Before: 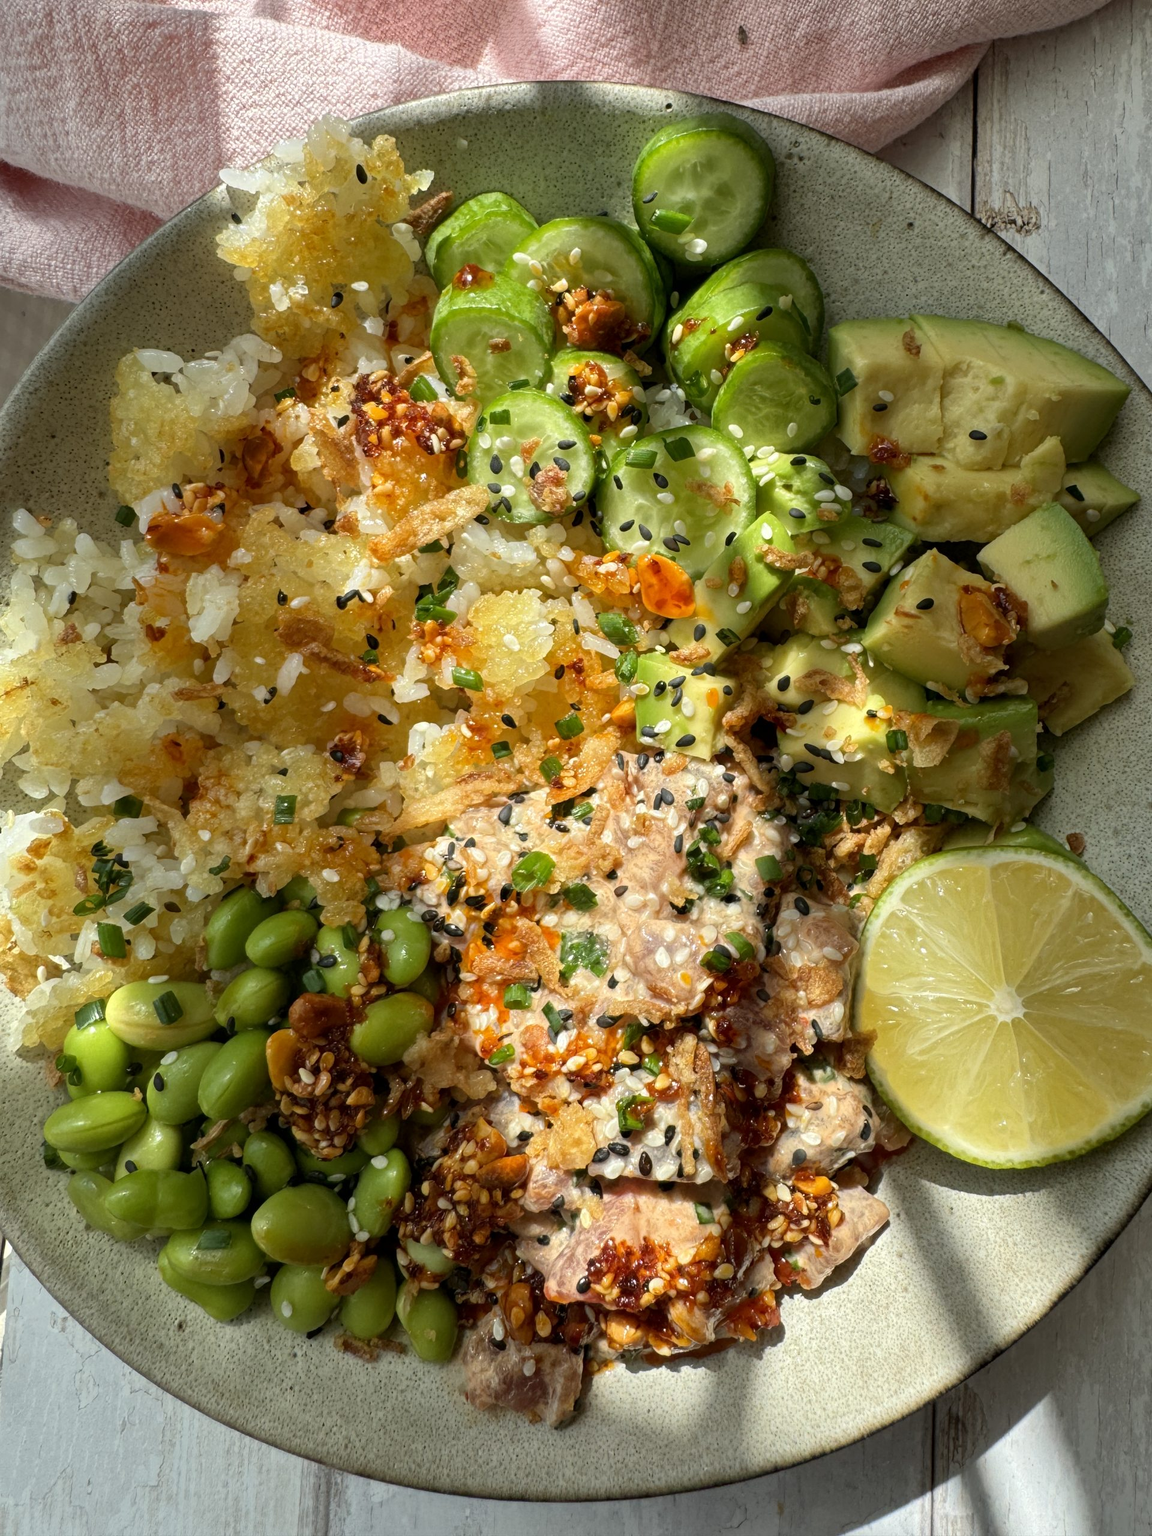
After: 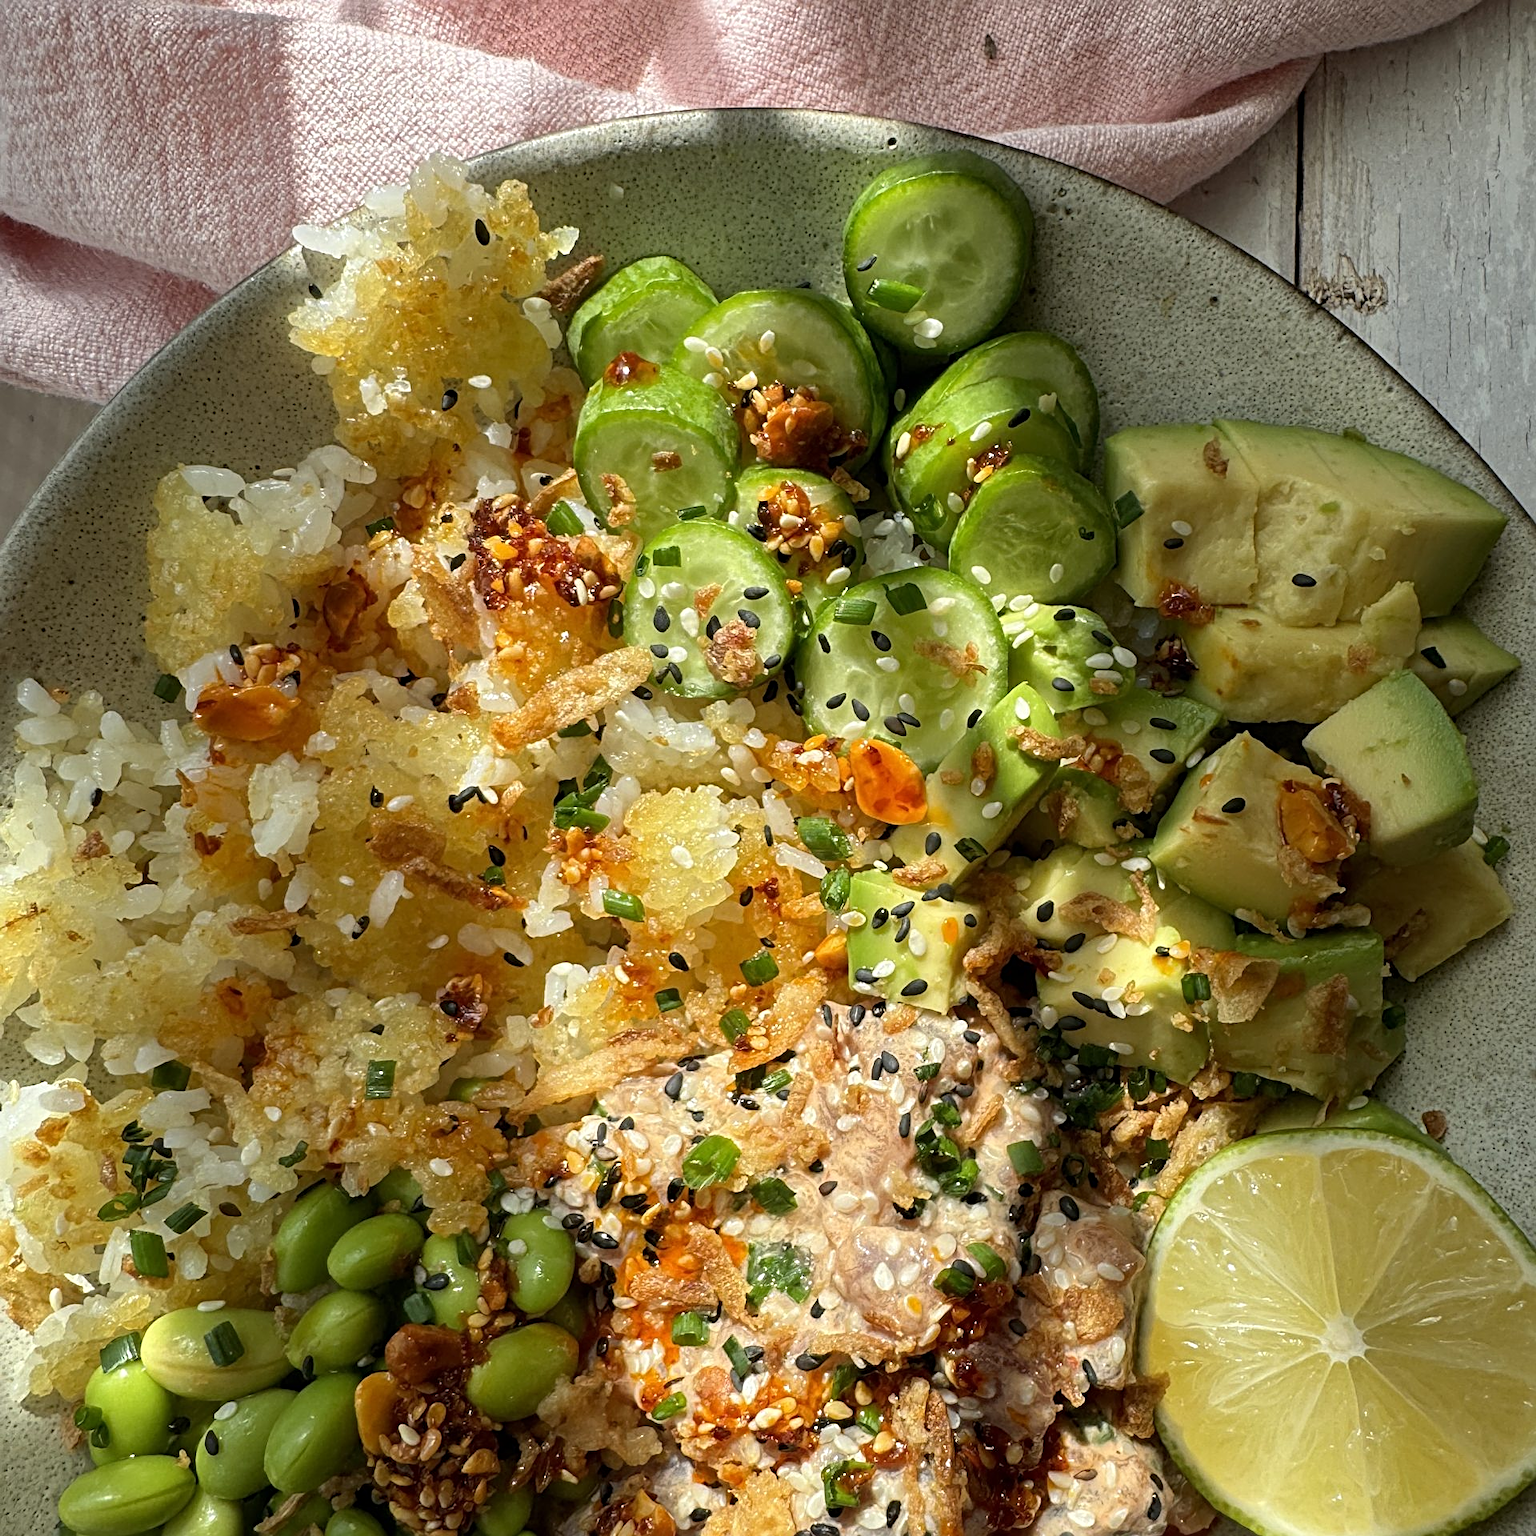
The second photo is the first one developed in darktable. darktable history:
crop: bottom 24.986%
sharpen: radius 2.775
